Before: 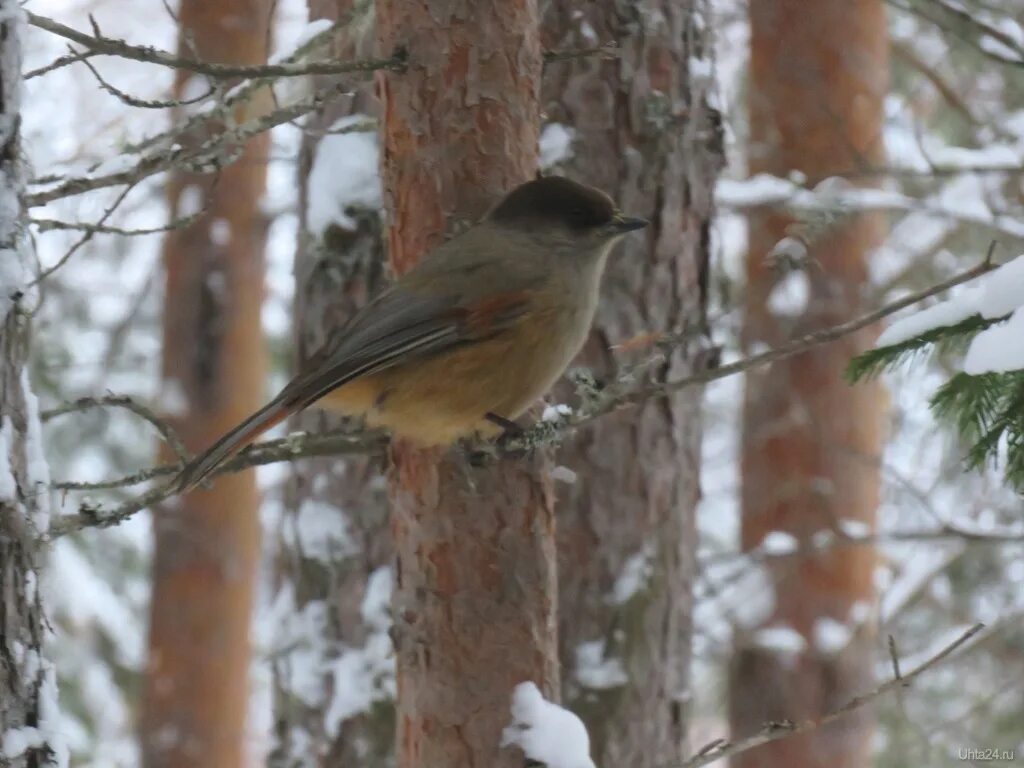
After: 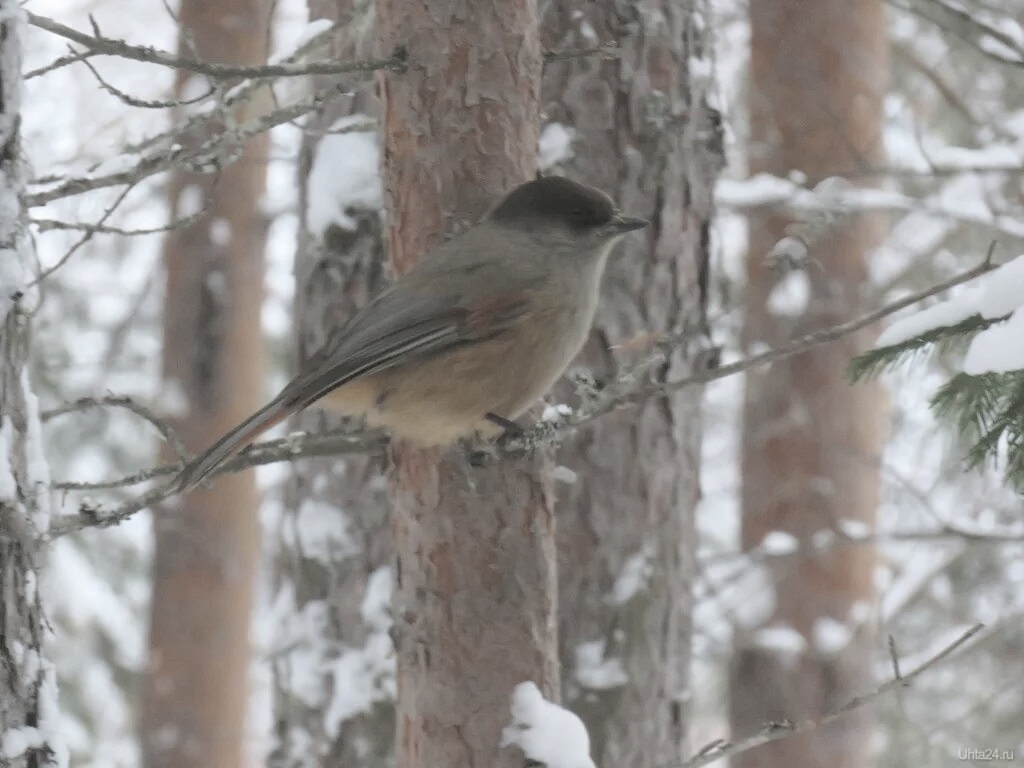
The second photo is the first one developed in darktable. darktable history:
contrast brightness saturation: brightness 0.18, saturation -0.504
